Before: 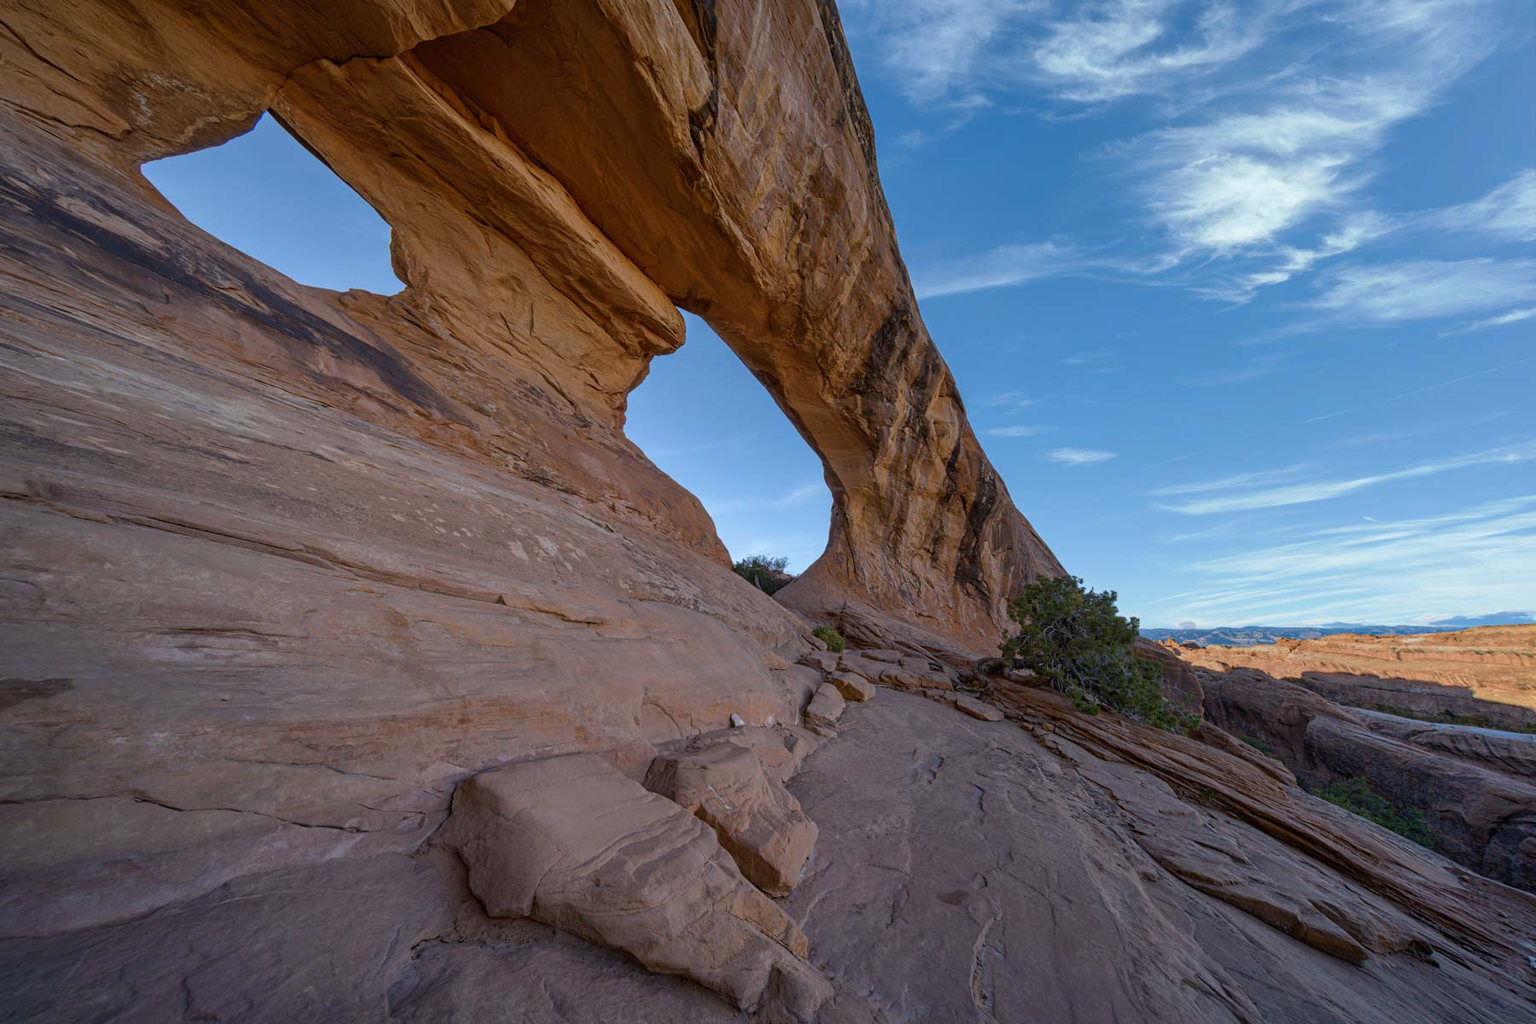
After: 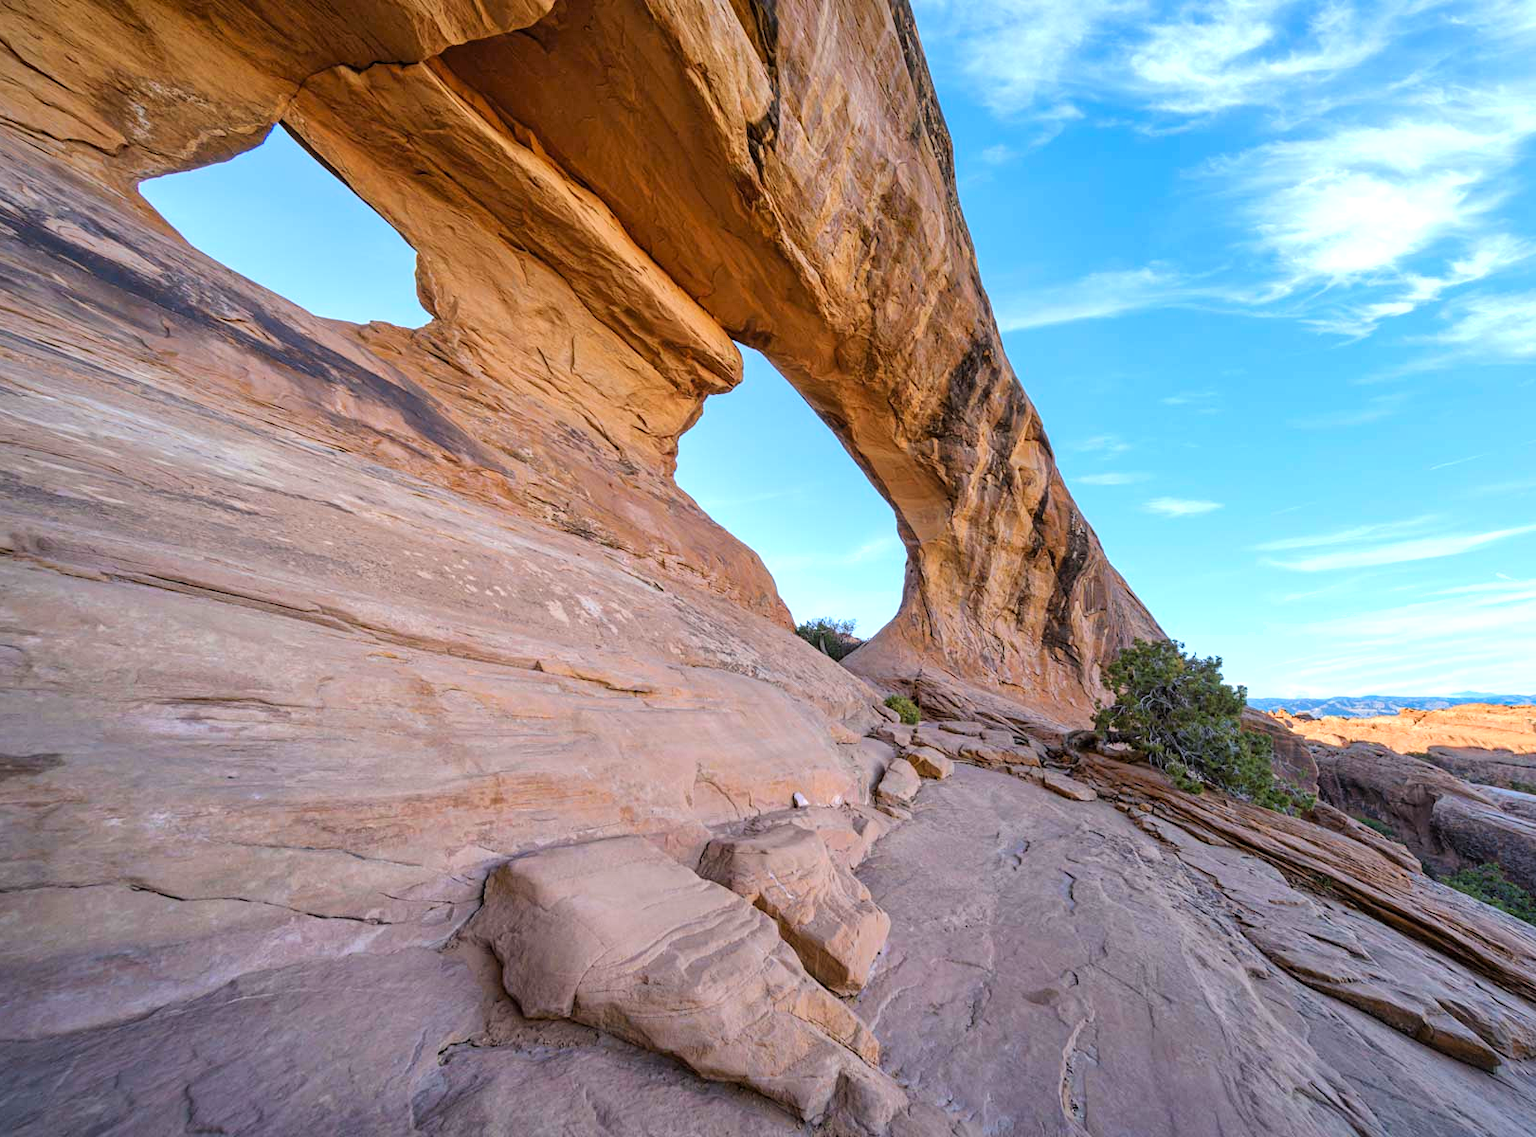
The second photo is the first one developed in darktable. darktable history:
exposure: exposure 1.16 EV, compensate exposure bias true, compensate highlight preservation false
crop and rotate: left 1.088%, right 8.807%
shadows and highlights: shadows 25, white point adjustment -3, highlights -30
tone curve: curves: ch0 [(0, 0) (0.004, 0.001) (0.133, 0.112) (0.325, 0.362) (0.832, 0.893) (1, 1)], color space Lab, linked channels, preserve colors none
